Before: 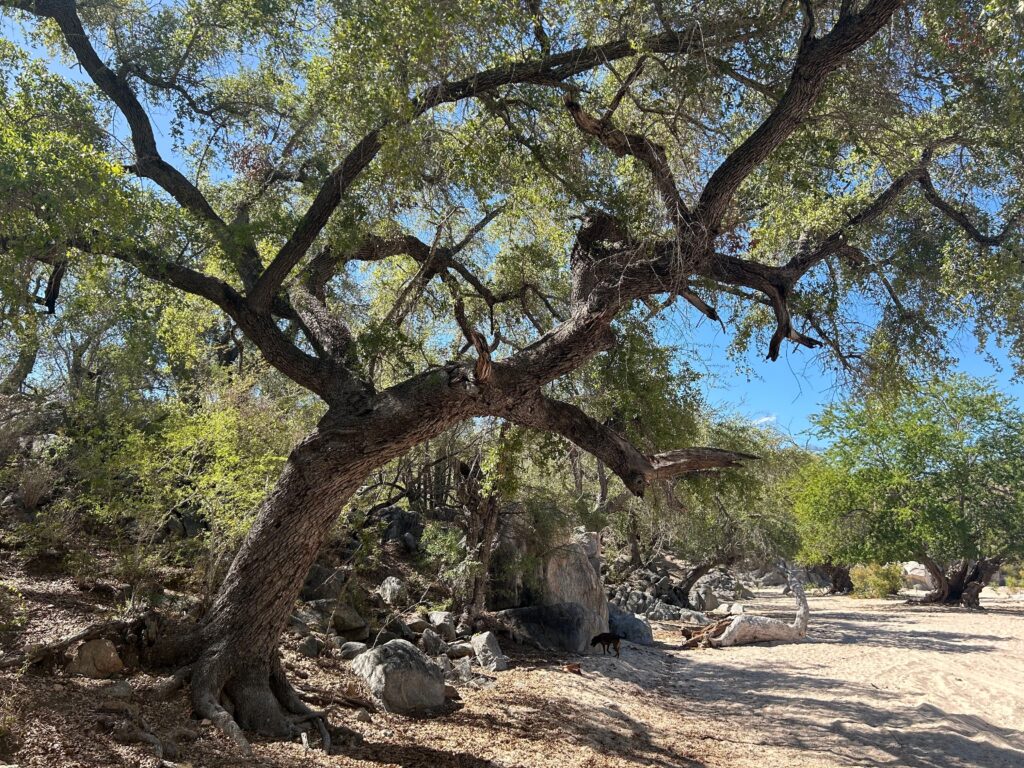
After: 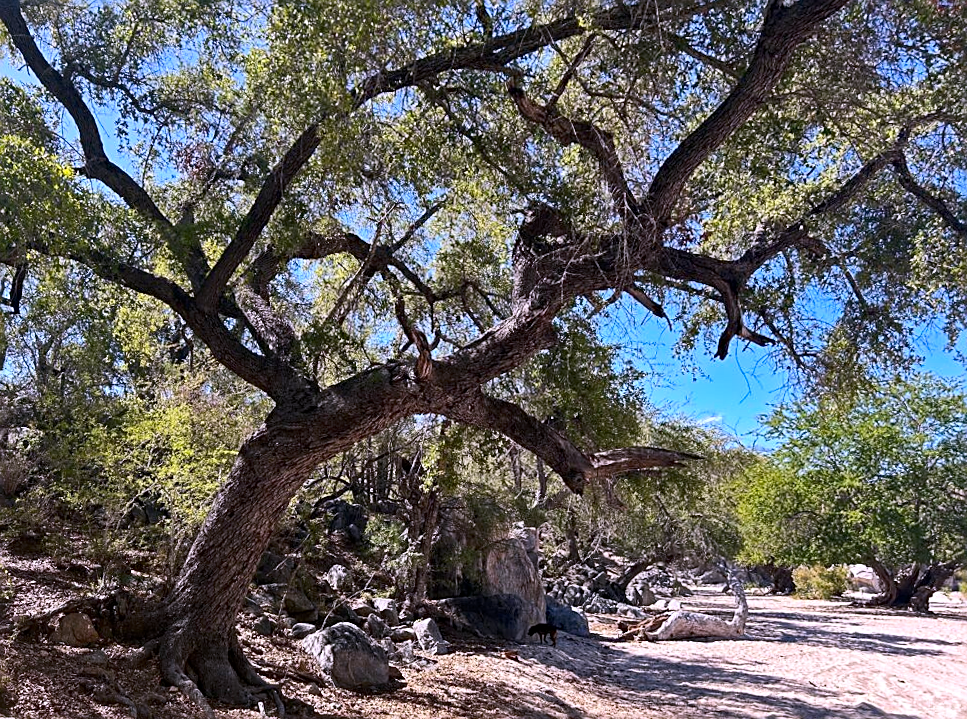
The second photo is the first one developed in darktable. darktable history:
sharpen: amount 0.55
contrast brightness saturation: contrast 0.15, brightness -0.01, saturation 0.1
haze removal: strength 0.29, distance 0.25, compatibility mode true, adaptive false
rotate and perspective: rotation 0.062°, lens shift (vertical) 0.115, lens shift (horizontal) -0.133, crop left 0.047, crop right 0.94, crop top 0.061, crop bottom 0.94
white balance: red 1.042, blue 1.17
